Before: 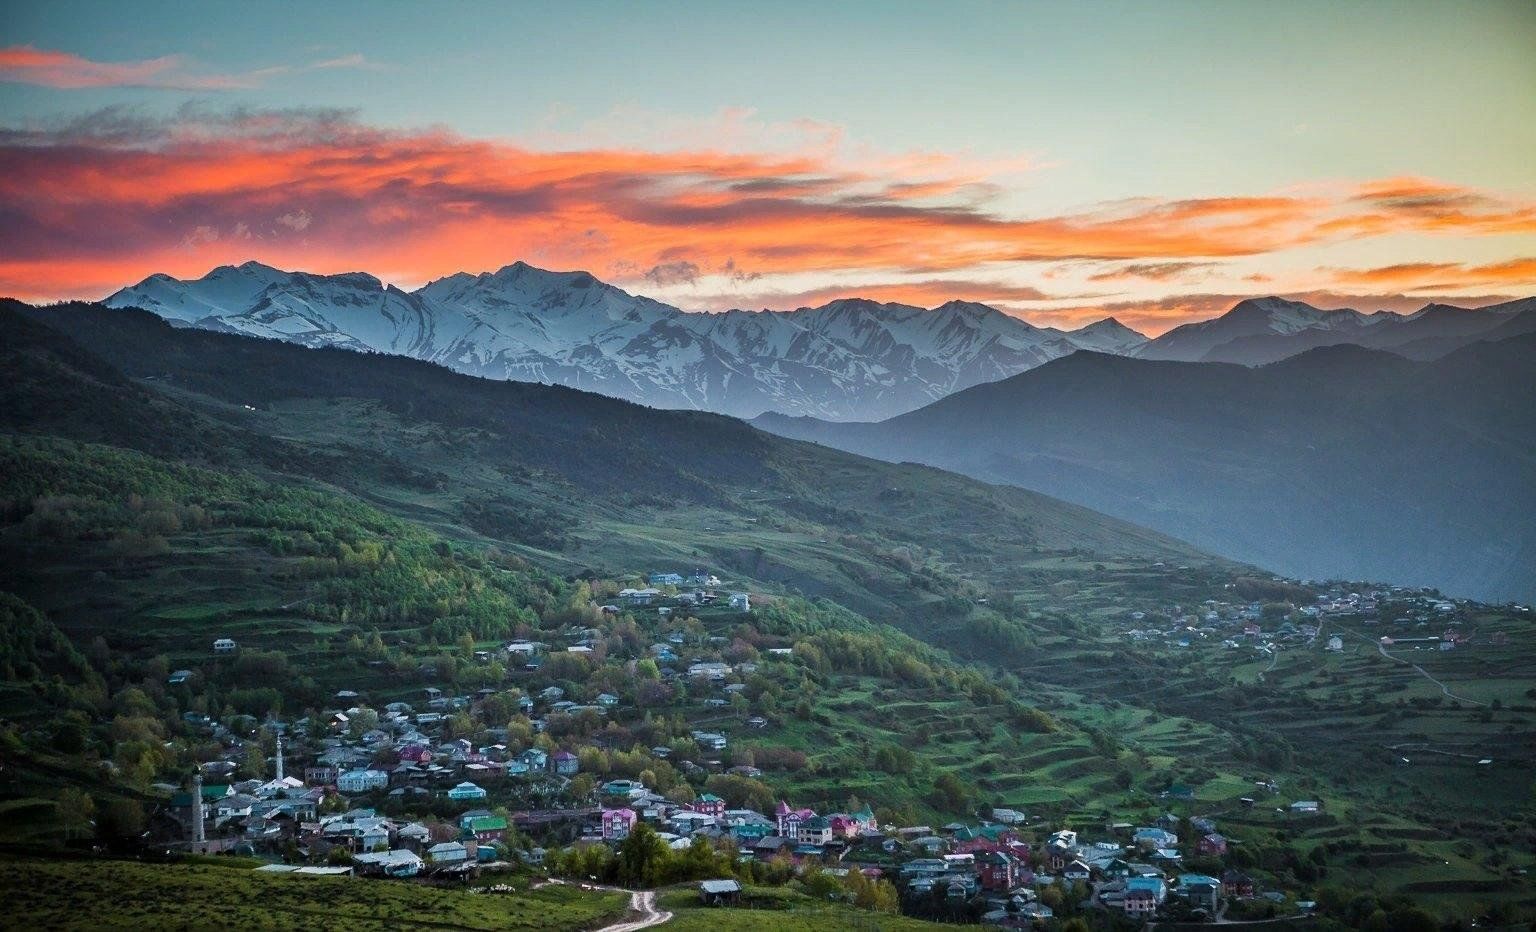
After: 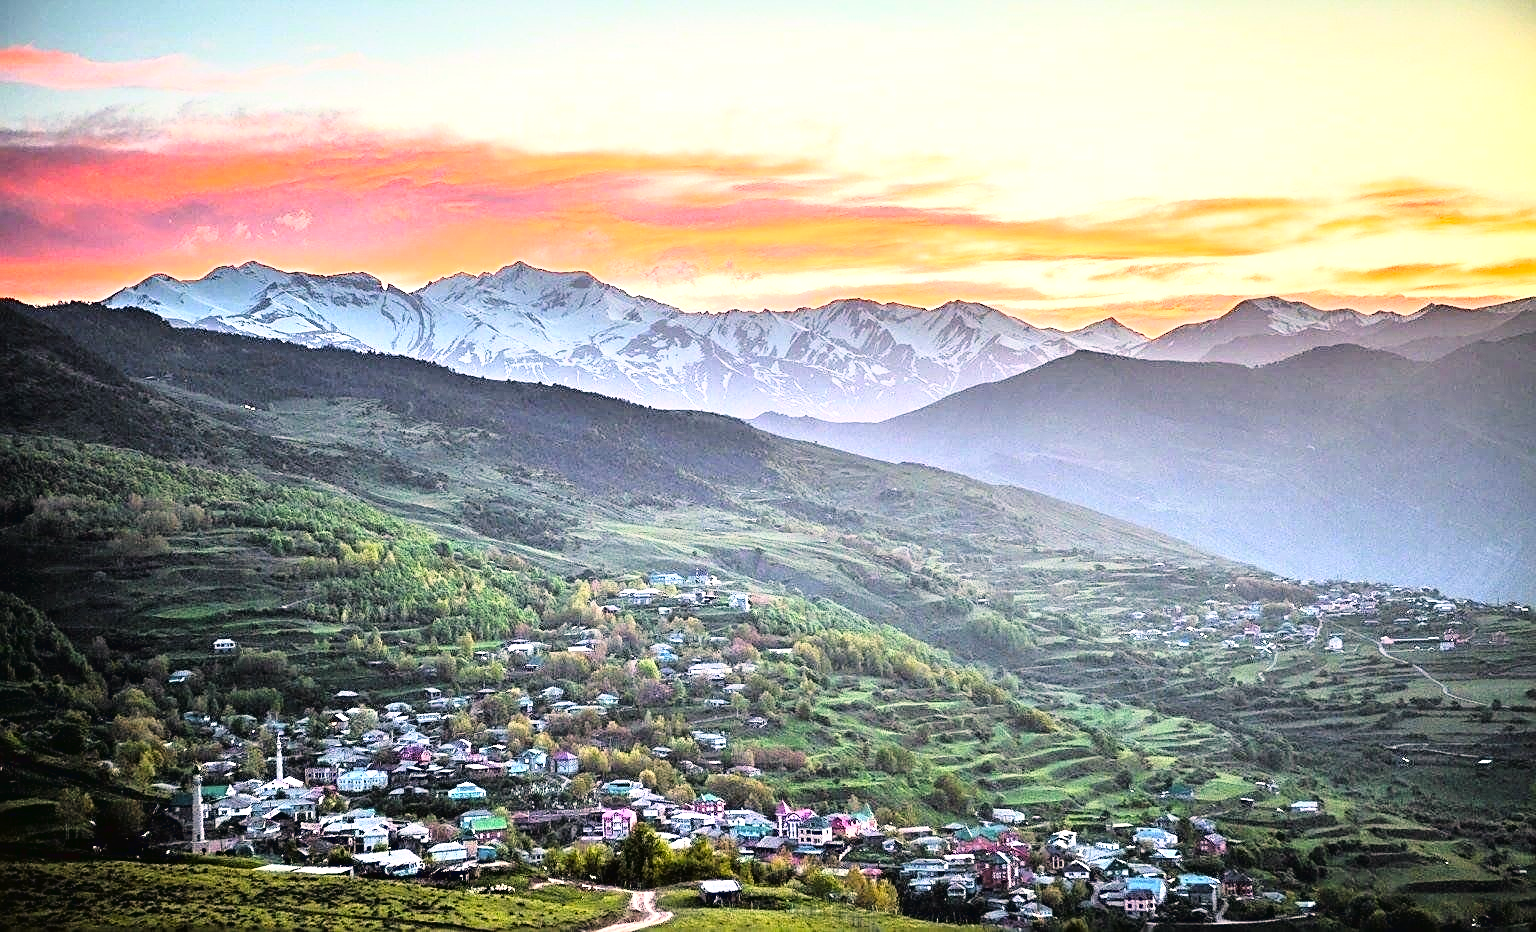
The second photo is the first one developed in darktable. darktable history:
sharpen: on, module defaults
tone curve: curves: ch0 [(0, 0.016) (0.11, 0.039) (0.259, 0.235) (0.383, 0.437) (0.499, 0.597) (0.733, 0.867) (0.843, 0.948) (1, 1)], color space Lab, linked channels, preserve colors none
color correction: highlights a* 11.96, highlights b* 11.58
exposure: exposure 1.2 EV, compensate highlight preservation false
